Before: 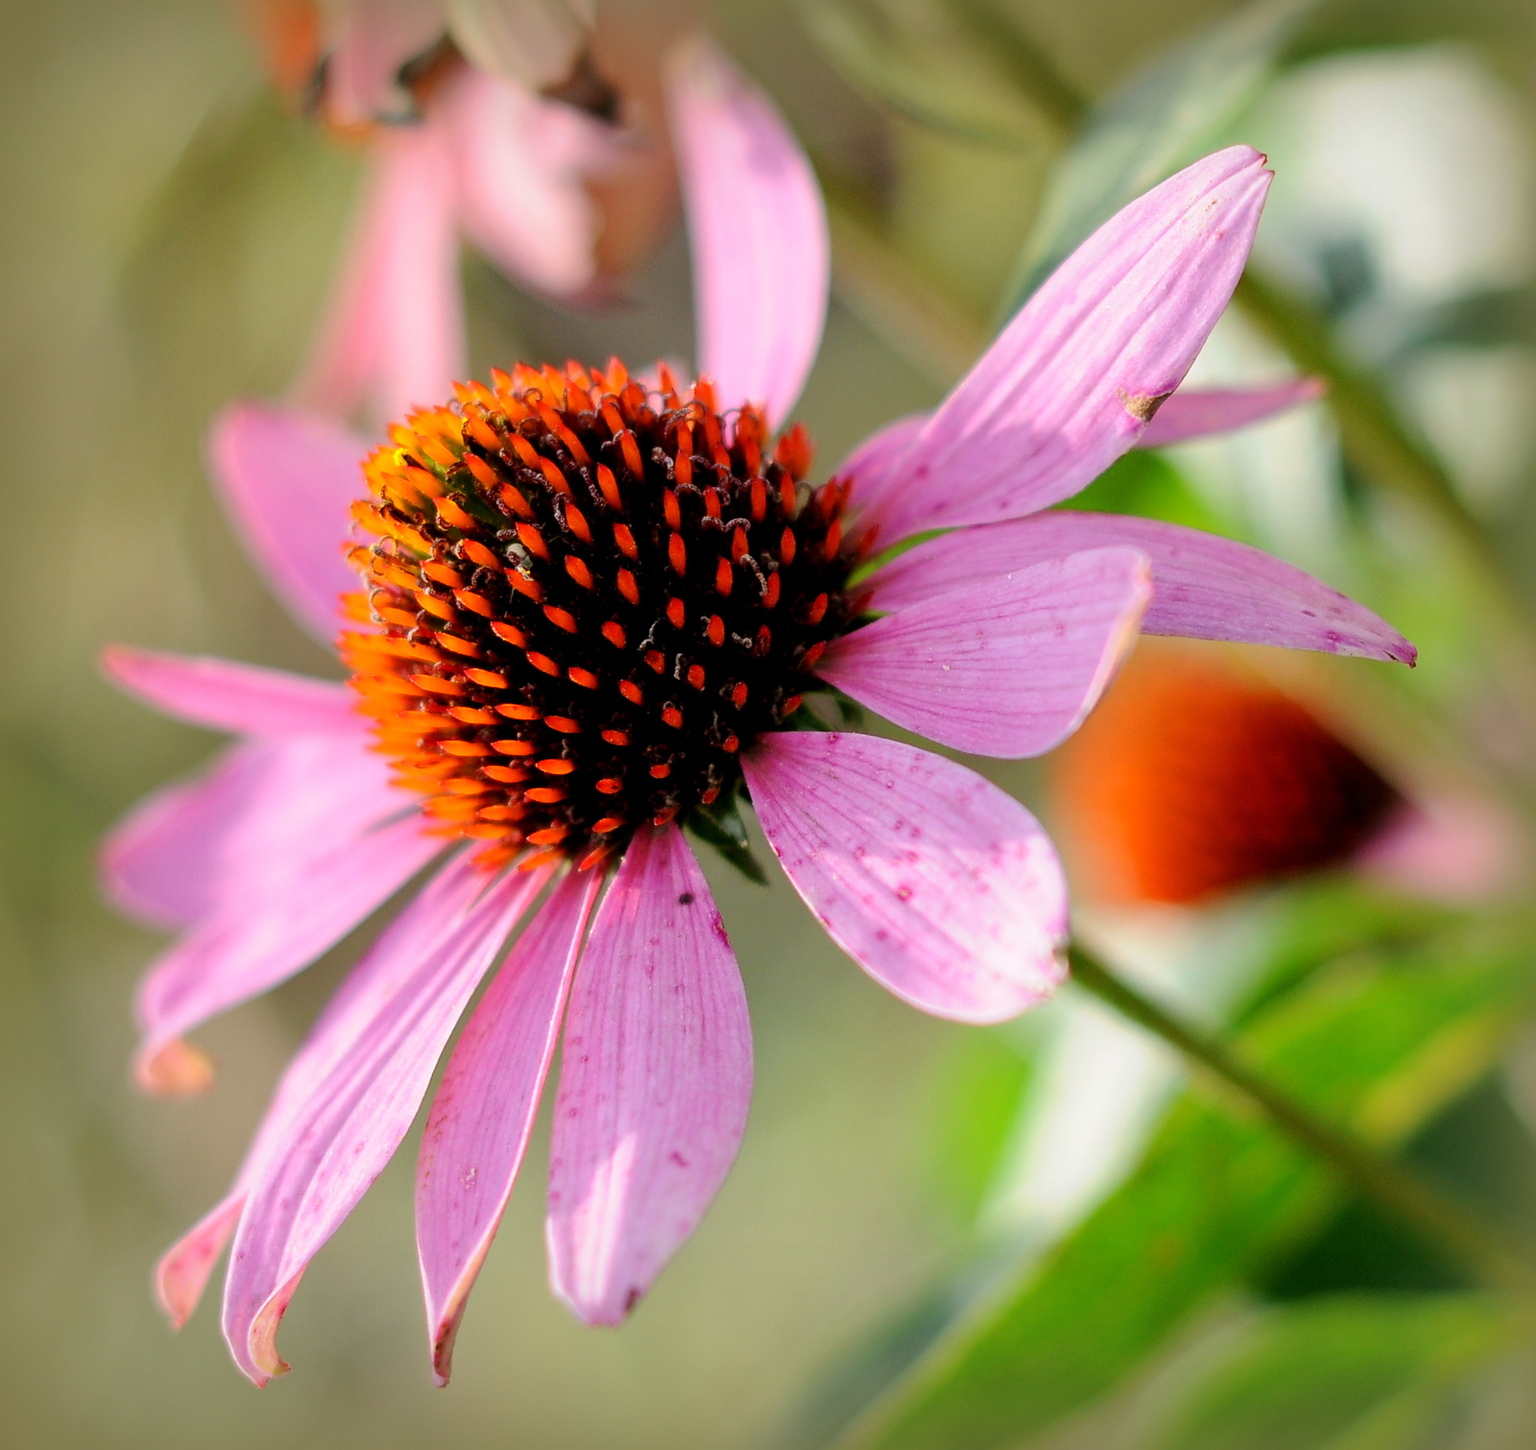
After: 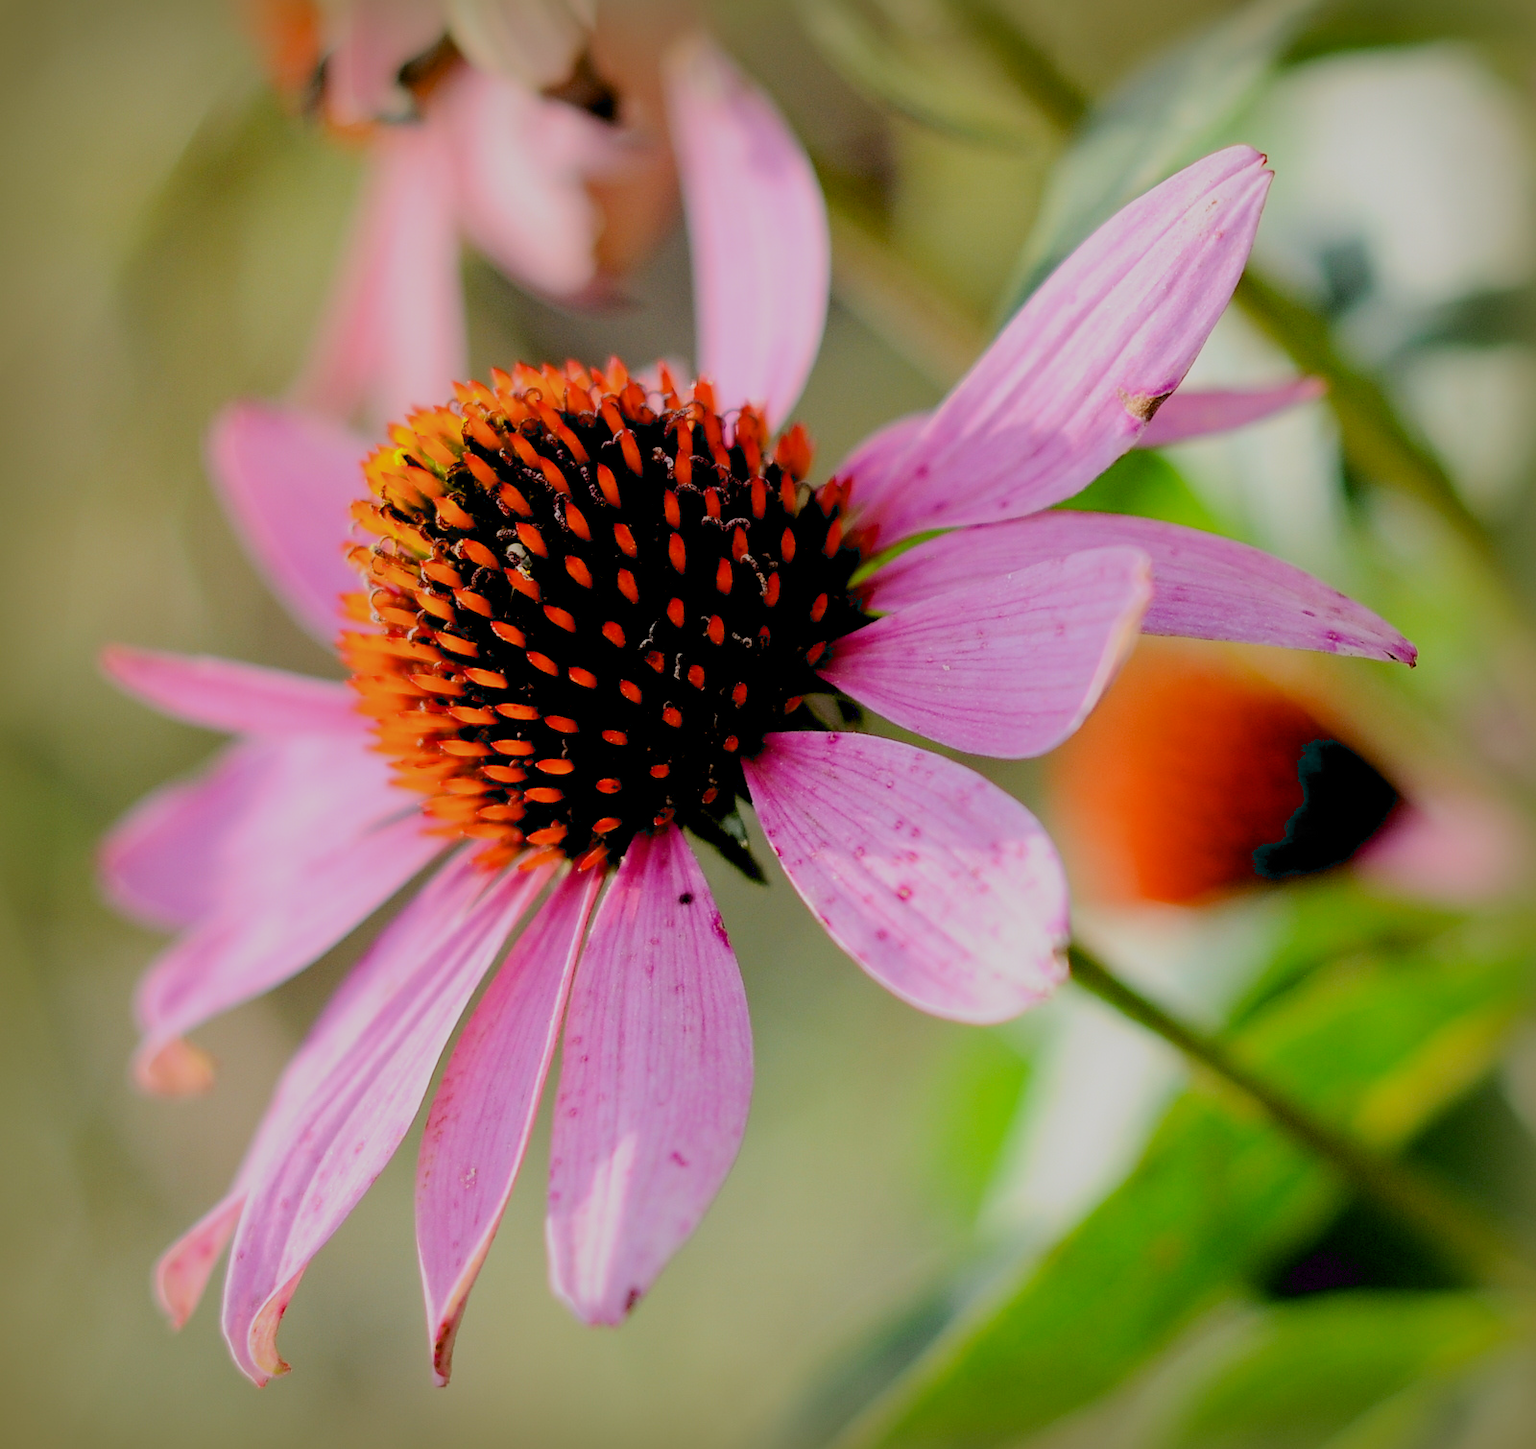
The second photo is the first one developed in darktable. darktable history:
exposure: black level correction 0.016, exposure -0.01 EV, compensate highlight preservation false
filmic rgb: black relative exposure -7.4 EV, white relative exposure 4.87 EV, threshold 6 EV, hardness 3.4, iterations of high-quality reconstruction 0, enable highlight reconstruction true
